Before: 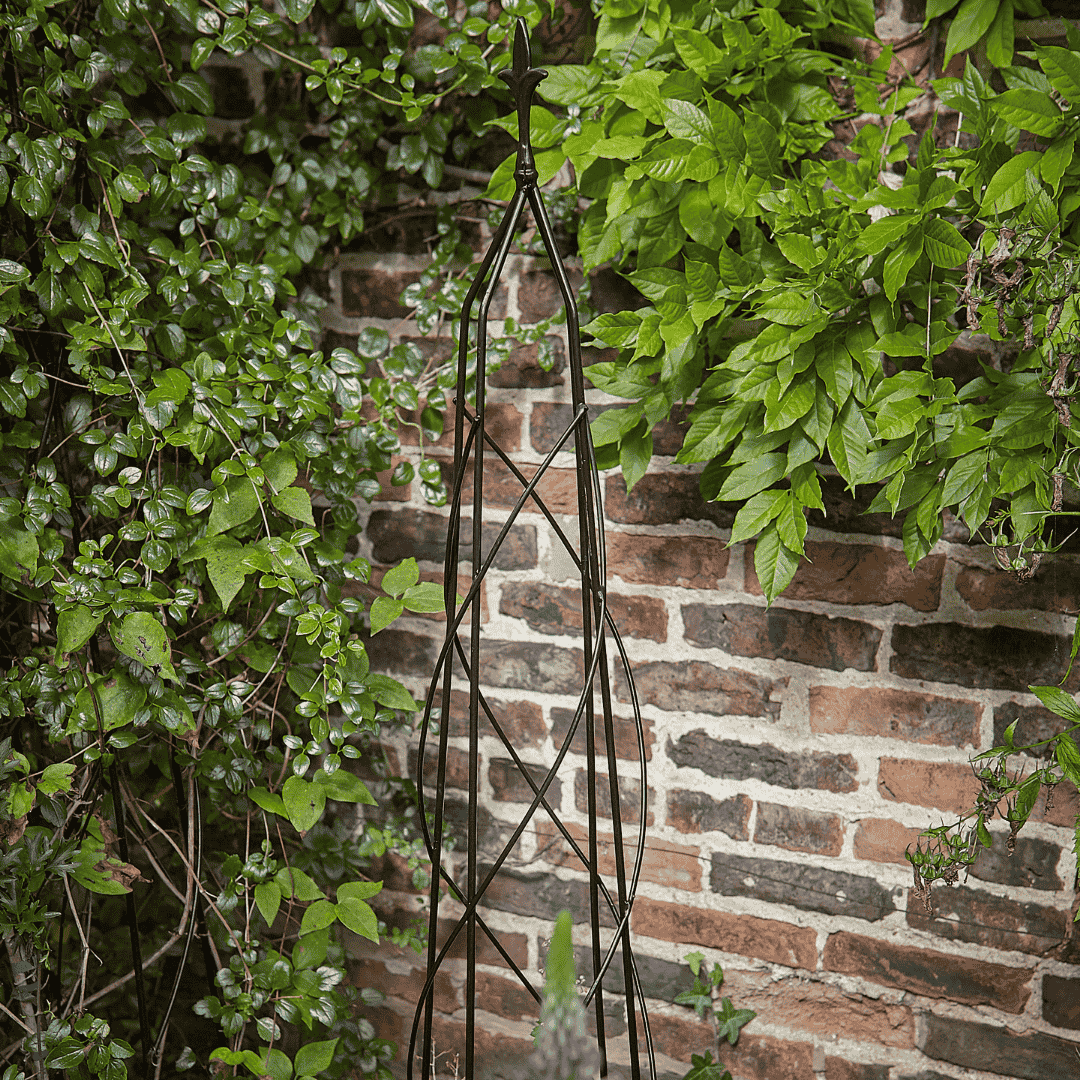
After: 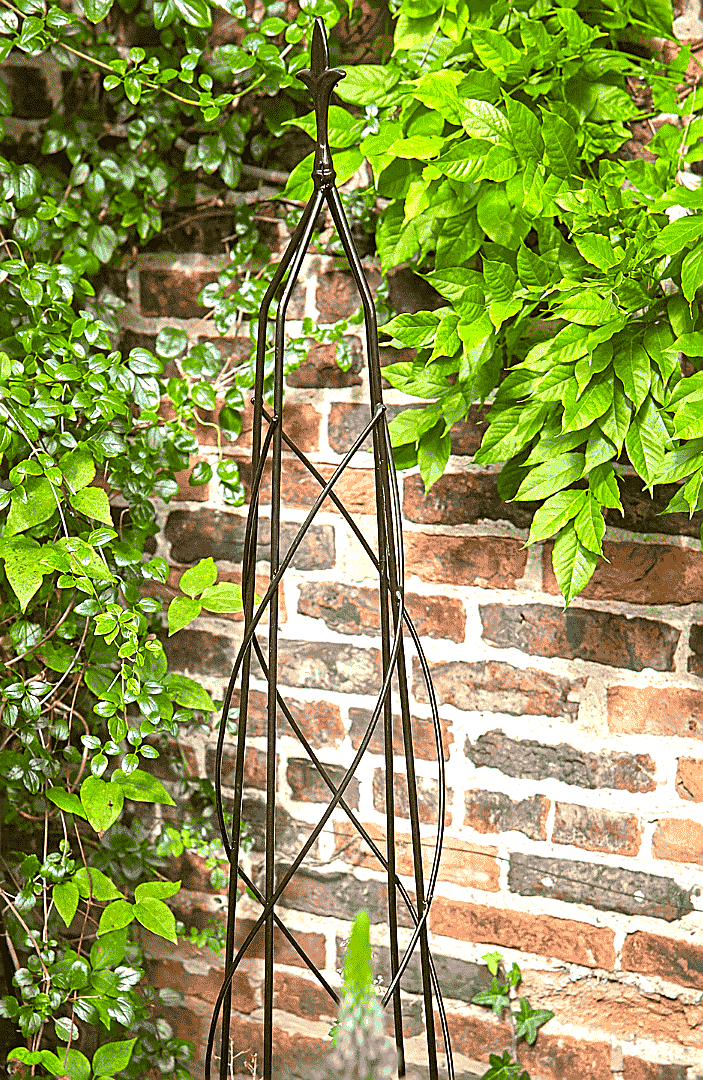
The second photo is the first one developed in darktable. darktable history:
contrast brightness saturation: saturation 0.489
crop and rotate: left 18.73%, right 16.162%
sharpen: on, module defaults
exposure: black level correction 0, exposure 1.186 EV, compensate exposure bias true, compensate highlight preservation false
